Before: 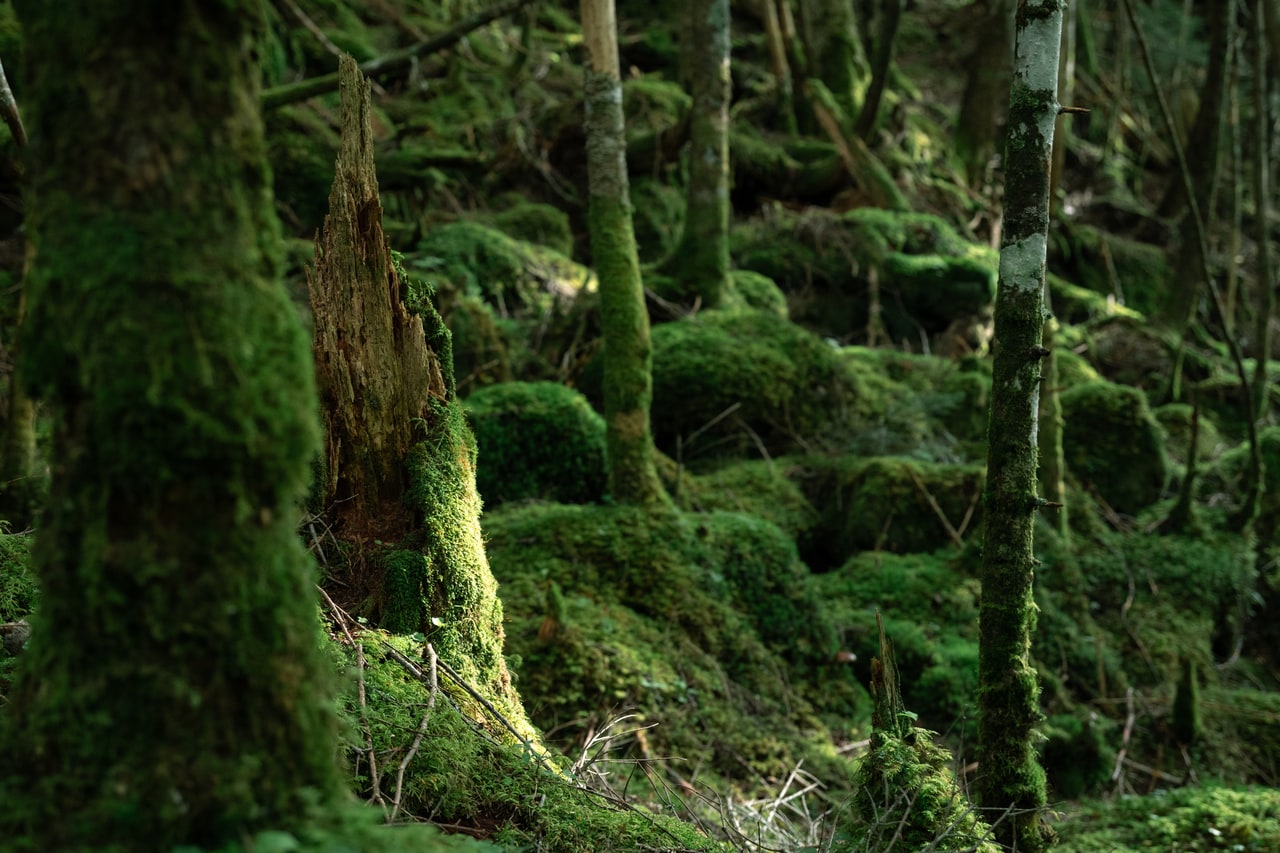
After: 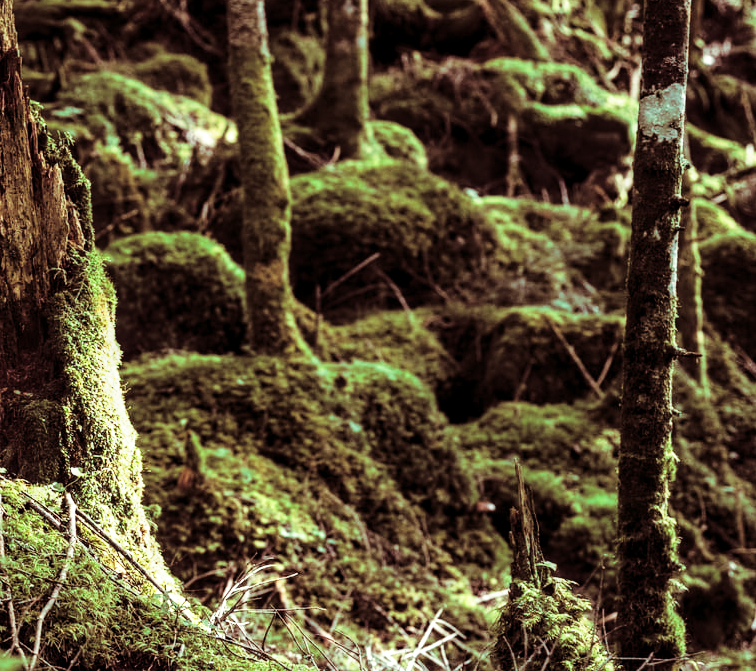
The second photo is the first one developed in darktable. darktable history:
local contrast: detail 130%
sharpen: radius 2.883, amount 0.868, threshold 47.523
white balance: red 0.976, blue 1.04
base curve: curves: ch0 [(0, 0) (0.028, 0.03) (0.105, 0.232) (0.387, 0.748) (0.754, 0.968) (1, 1)], fusion 1, exposure shift 0.576, preserve colors none
crop and rotate: left 28.256%, top 17.734%, right 12.656%, bottom 3.573%
tone equalizer: on, module defaults
split-toning: compress 20%
